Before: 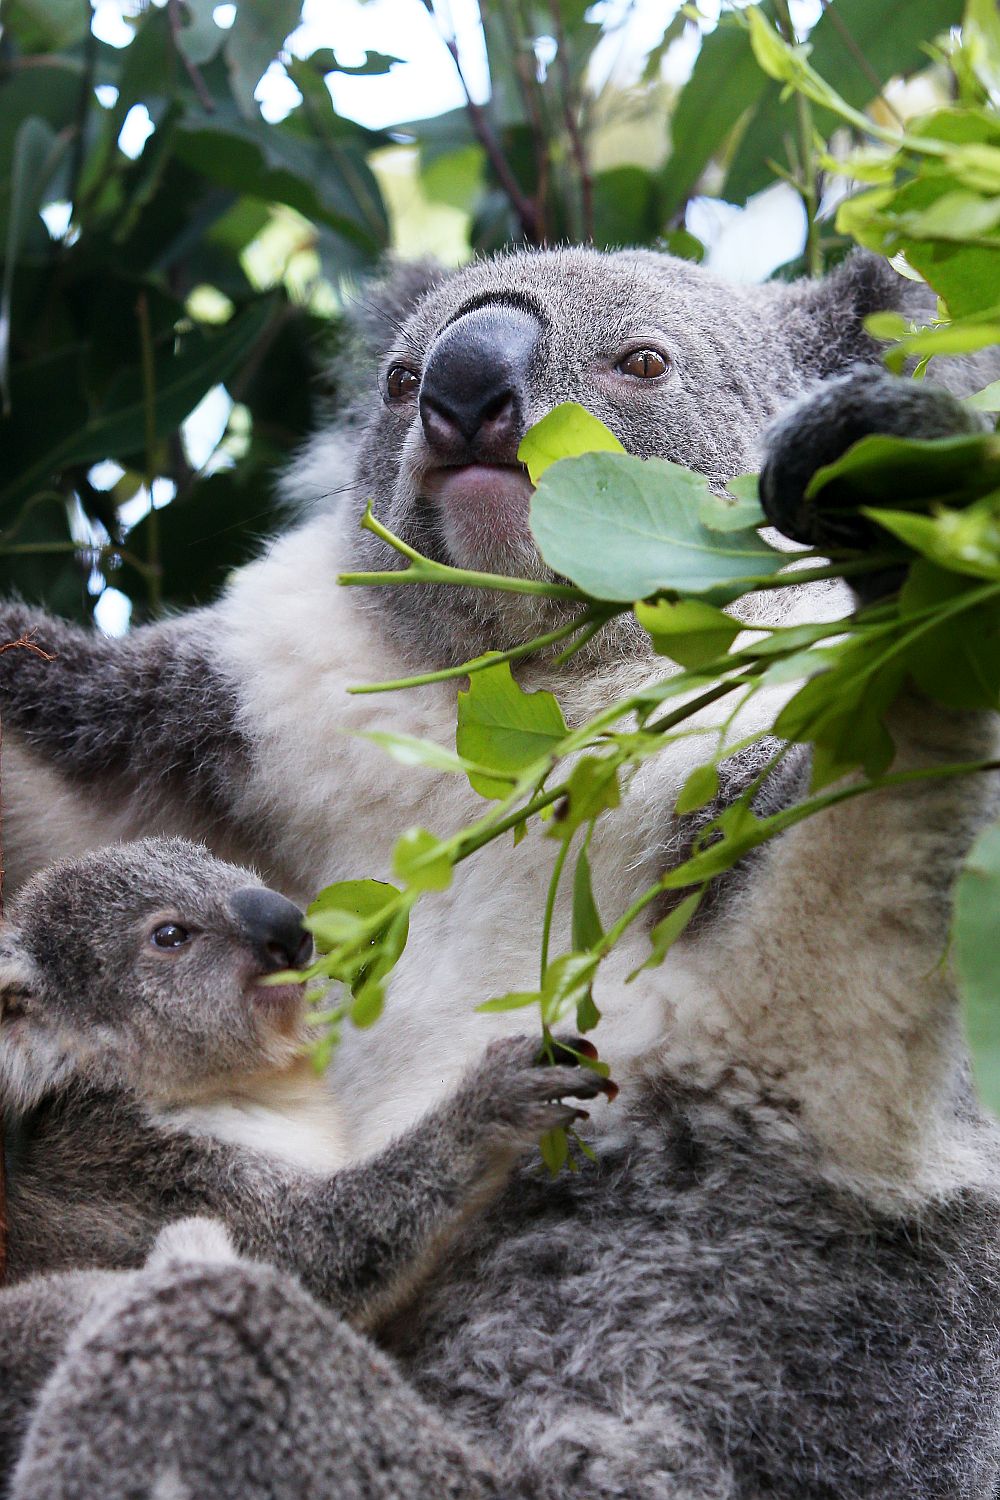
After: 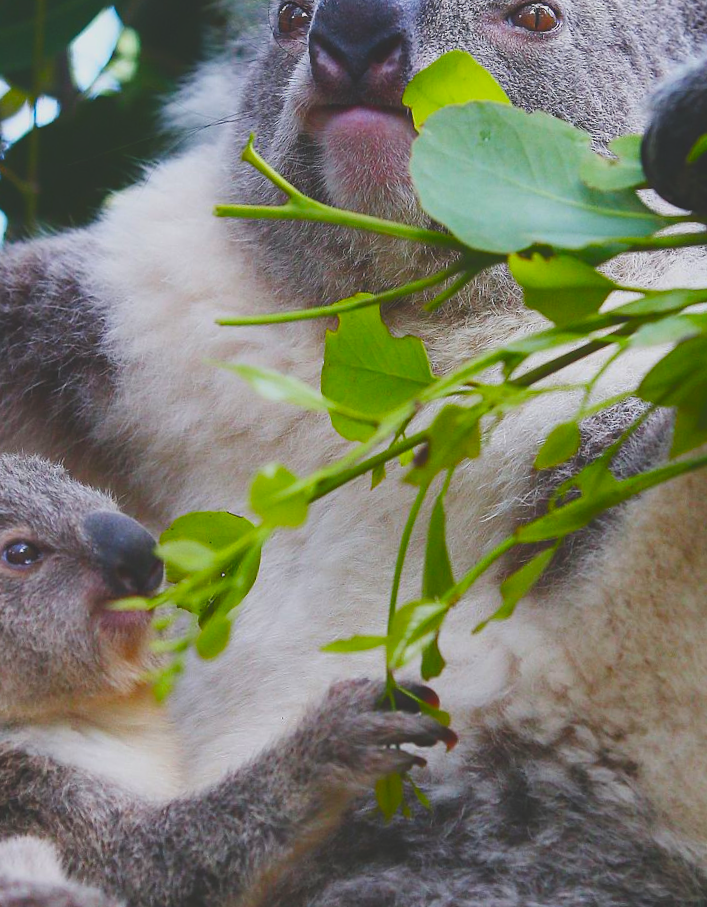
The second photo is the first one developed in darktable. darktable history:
exposure: compensate highlight preservation false
crop and rotate: angle -4.14°, left 9.81%, top 21.129%, right 11.952%, bottom 12.001%
color balance rgb: shadows lift › luminance -20.022%, global offset › luminance 1.487%, perceptual saturation grading › global saturation 35.136%, perceptual saturation grading › highlights -29.965%, perceptual saturation grading › shadows 35.308%
contrast brightness saturation: contrast -0.205, saturation 0.187
